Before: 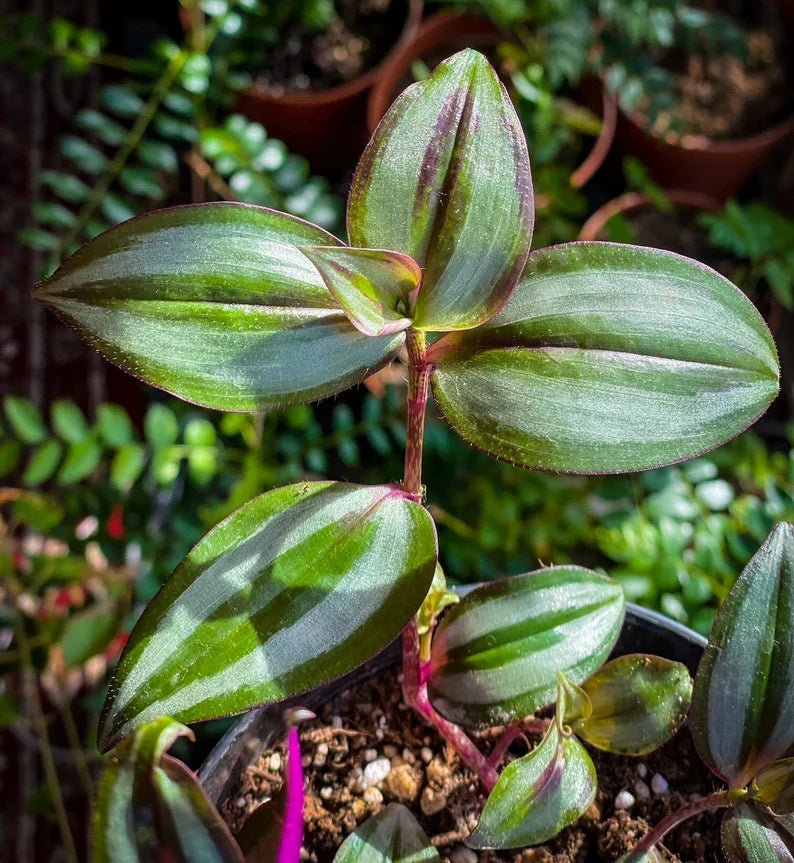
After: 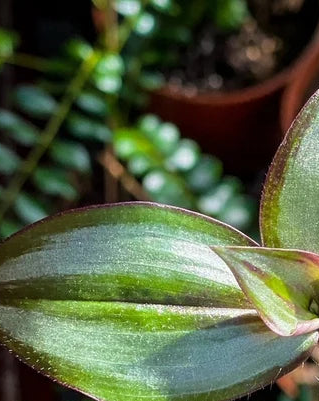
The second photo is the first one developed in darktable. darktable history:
crop and rotate: left 11.058%, top 0.096%, right 48.665%, bottom 53.408%
